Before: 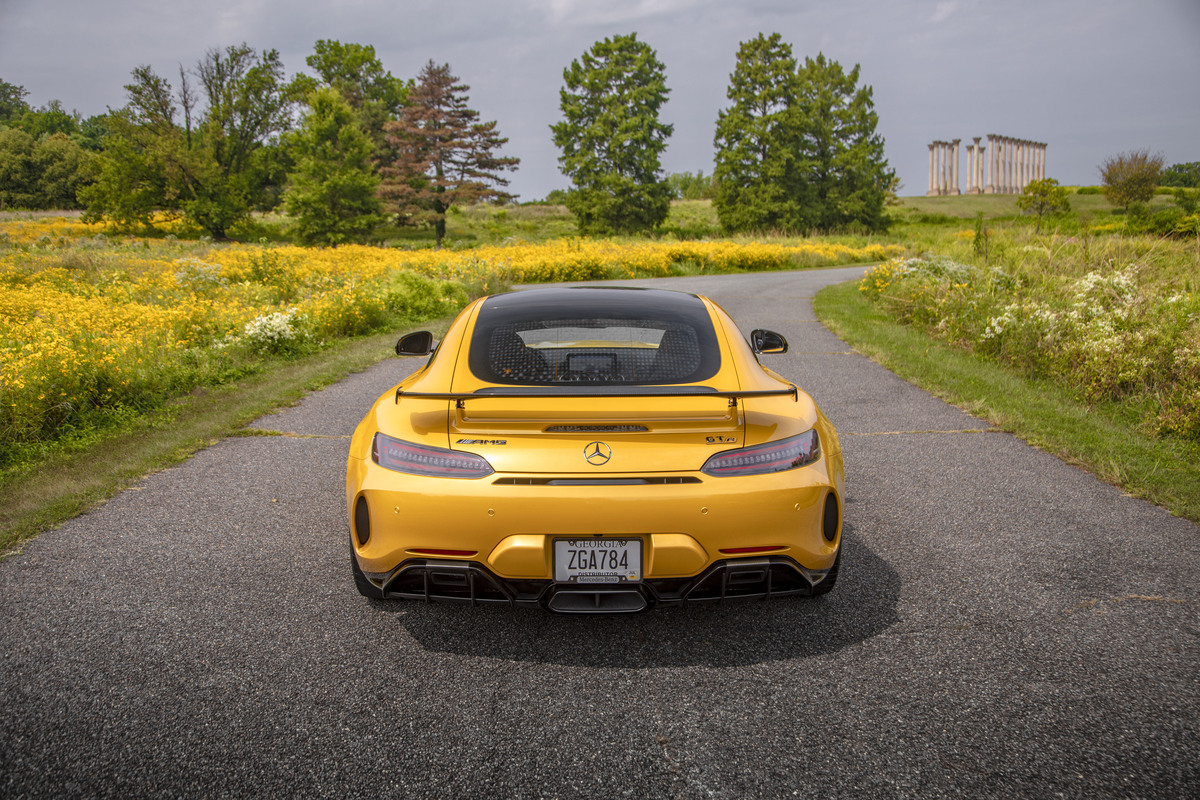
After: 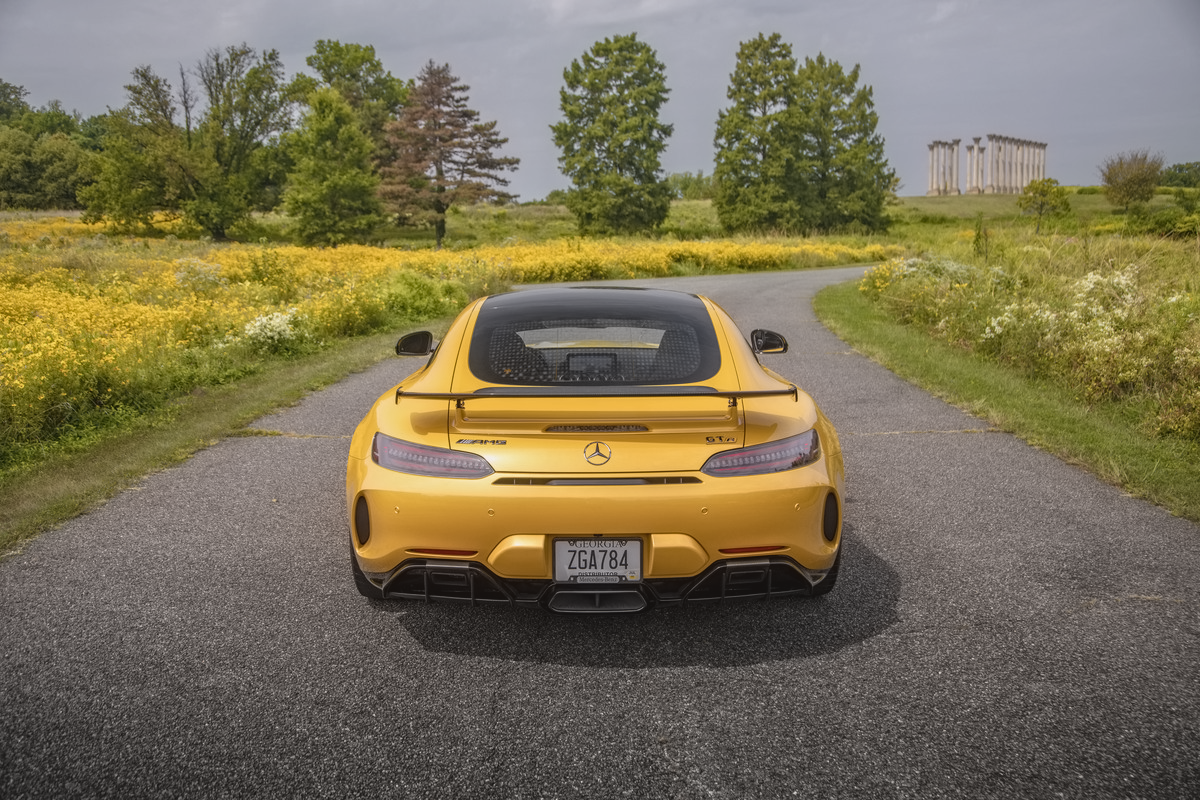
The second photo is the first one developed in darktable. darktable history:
contrast equalizer: octaves 7, y [[0.5 ×6], [0.5 ×6], [0.5 ×6], [0 ×6], [0, 0.039, 0.251, 0.29, 0.293, 0.292]]
contrast brightness saturation: contrast -0.103, saturation -0.099
